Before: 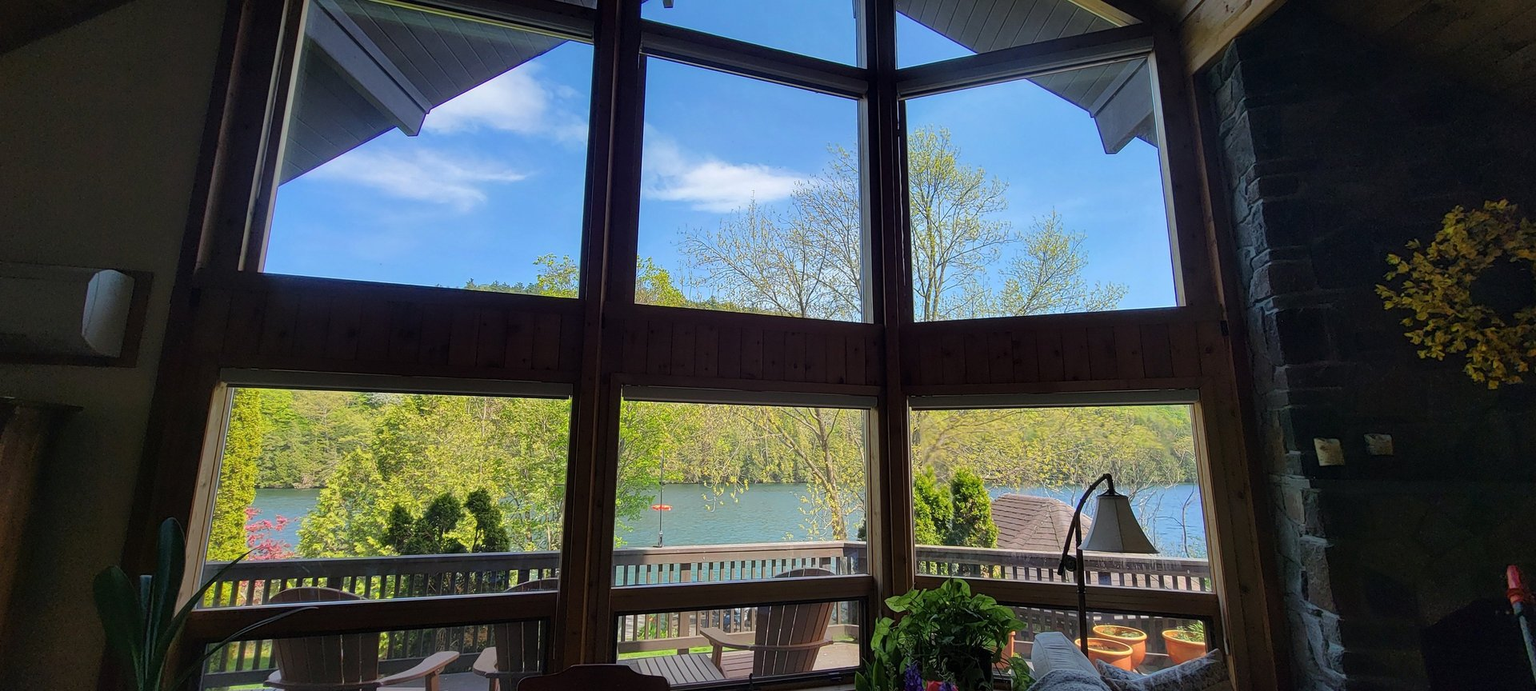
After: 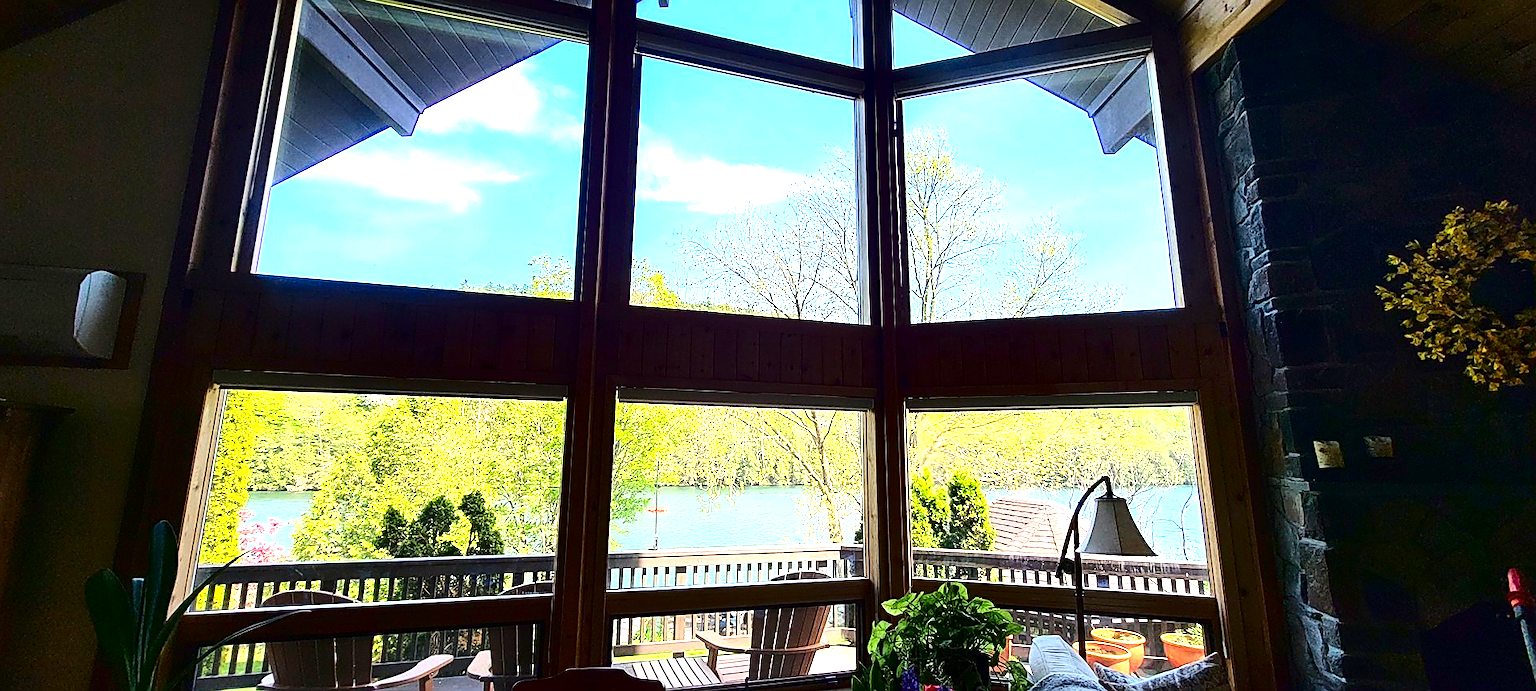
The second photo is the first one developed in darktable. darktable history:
exposure: black level correction 0, exposure 1.741 EV, compensate exposure bias true, compensate highlight preservation false
sharpen: on, module defaults
contrast brightness saturation: contrast 0.24, brightness -0.24, saturation 0.14
crop and rotate: left 0.614%, top 0.179%, bottom 0.309%
